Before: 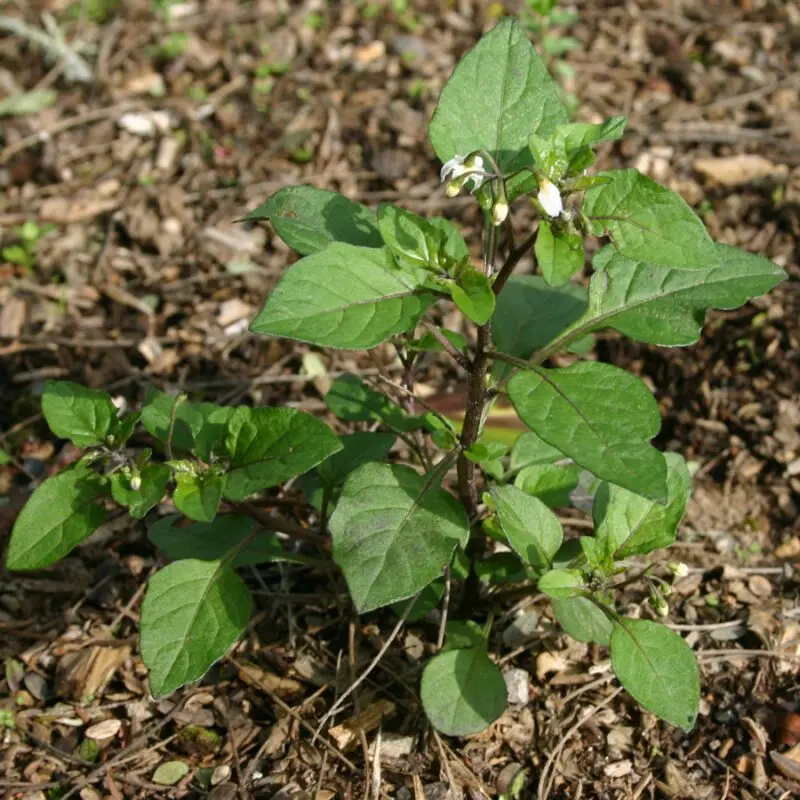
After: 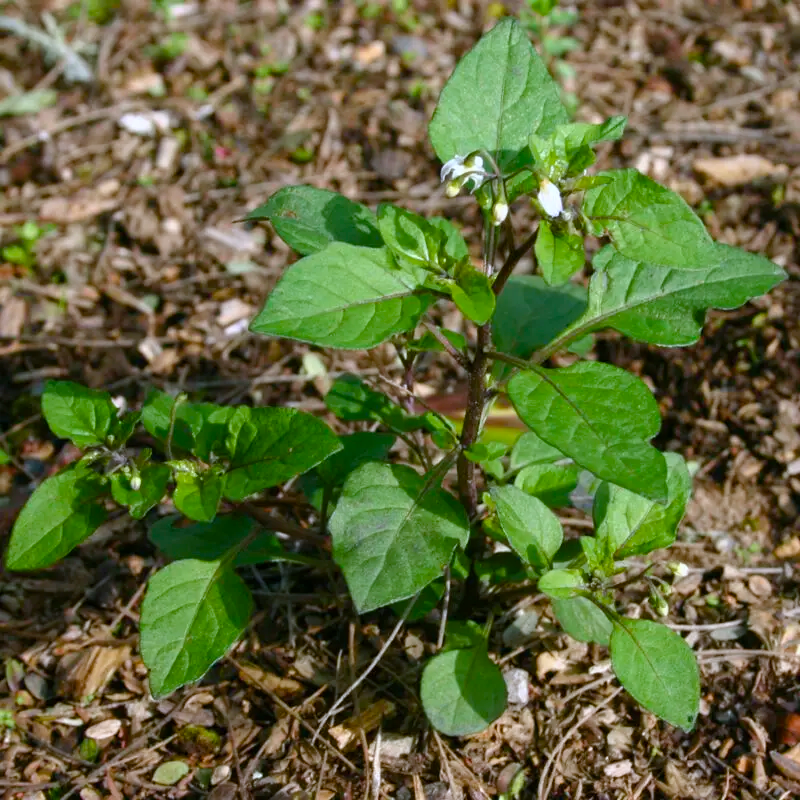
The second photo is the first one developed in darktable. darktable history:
color calibration: output R [1.003, 0.027, -0.041, 0], output G [-0.018, 1.043, -0.038, 0], output B [0.071, -0.086, 1.017, 0], illuminant as shot in camera, x 0.37, y 0.382, temperature 4314.91 K
color balance rgb: power › hue 61.12°, linear chroma grading › global chroma 8.857%, perceptual saturation grading › global saturation 20%, perceptual saturation grading › highlights -24.995%, perceptual saturation grading › shadows 24.559%, global vibrance 20%
